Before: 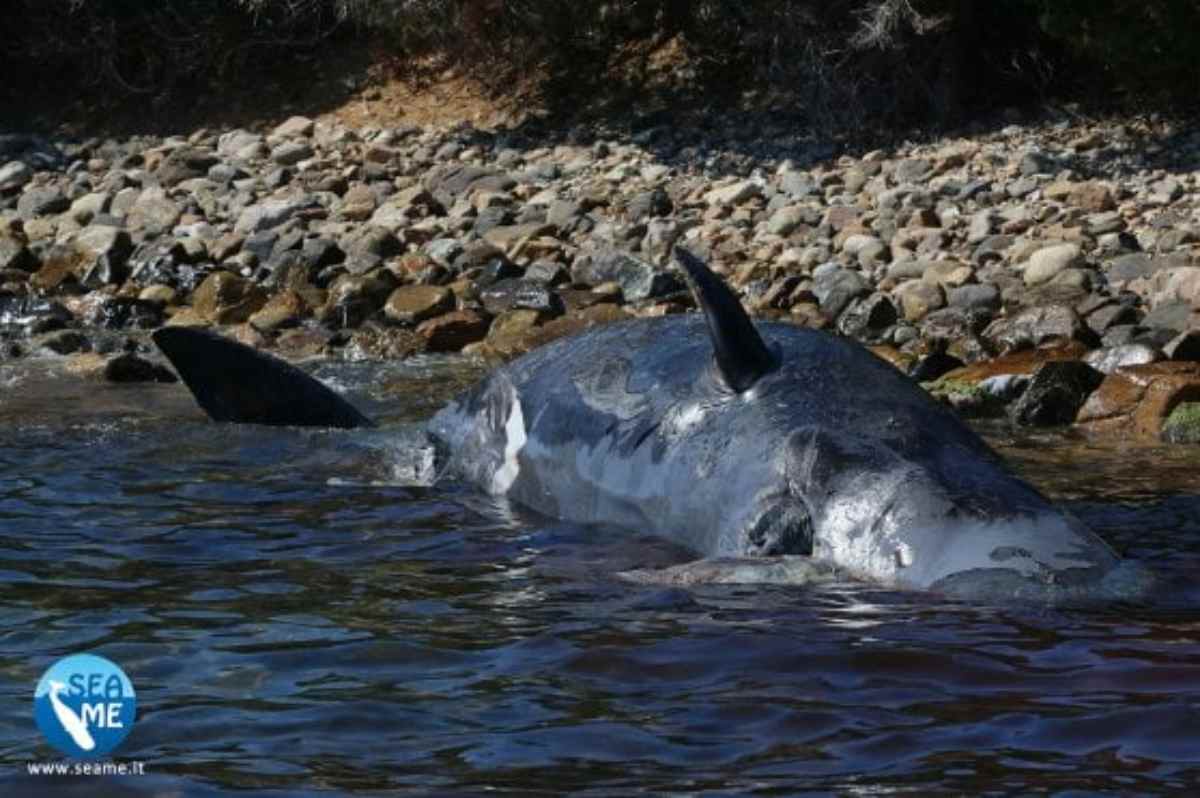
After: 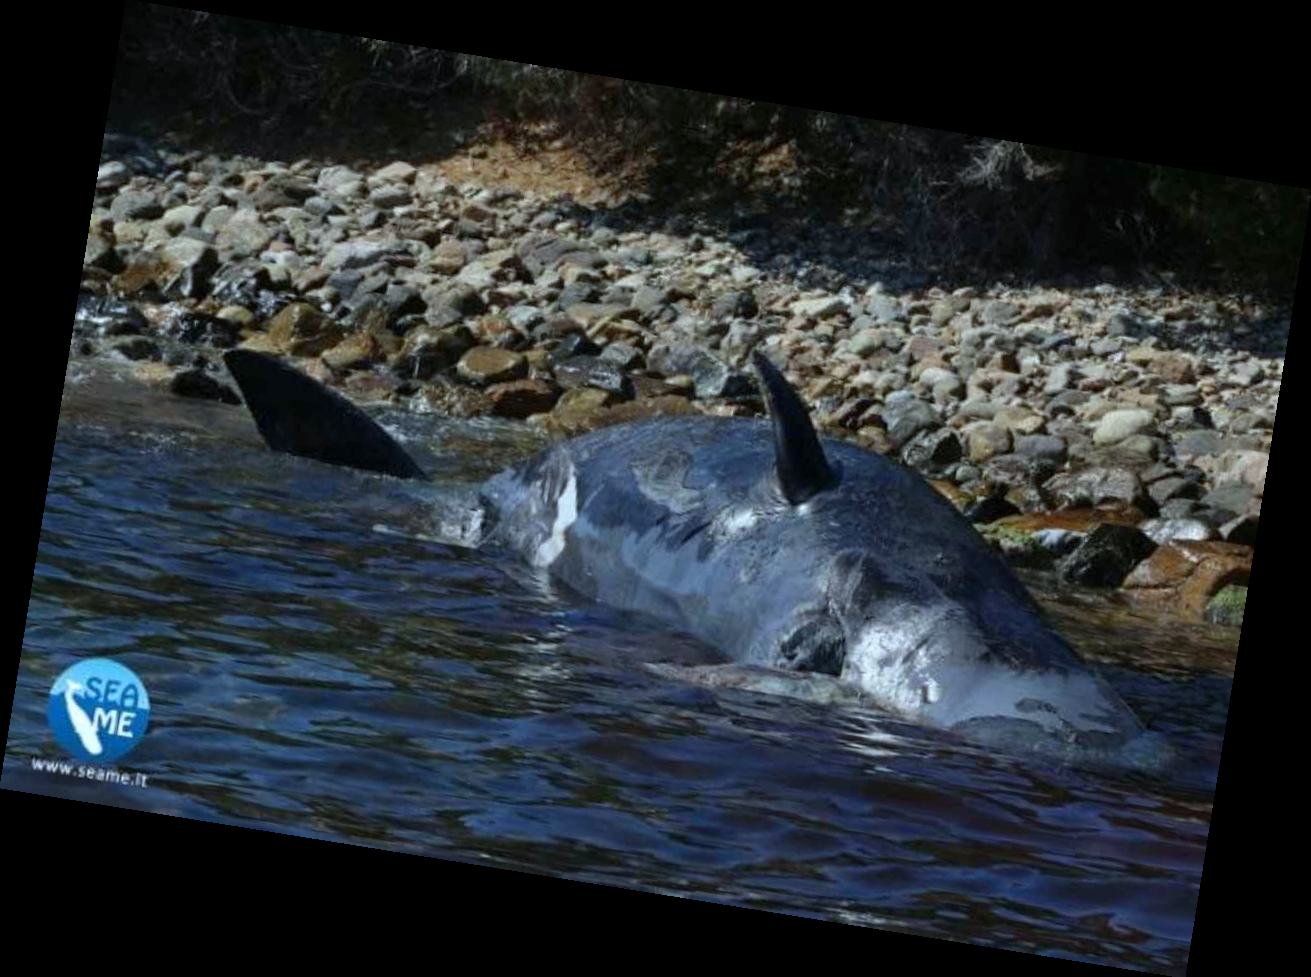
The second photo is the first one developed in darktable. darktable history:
white balance: red 0.925, blue 1.046
rotate and perspective: rotation 9.12°, automatic cropping off
